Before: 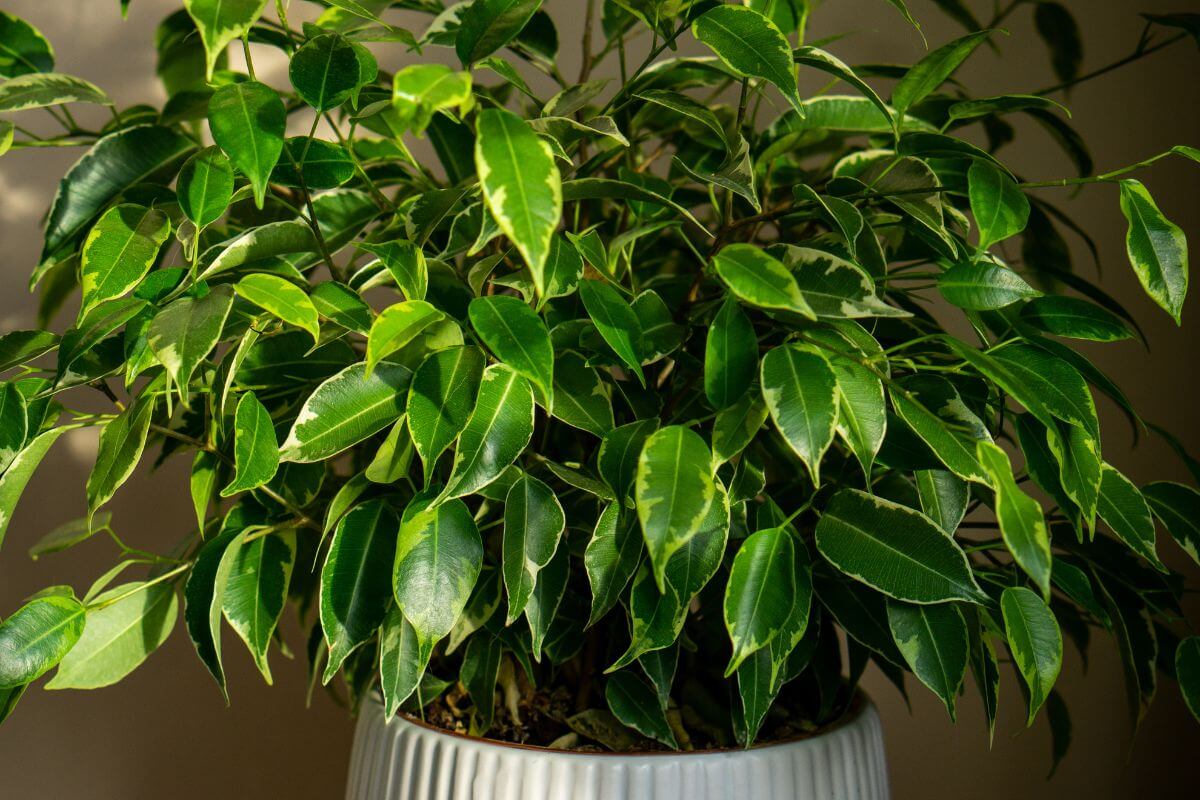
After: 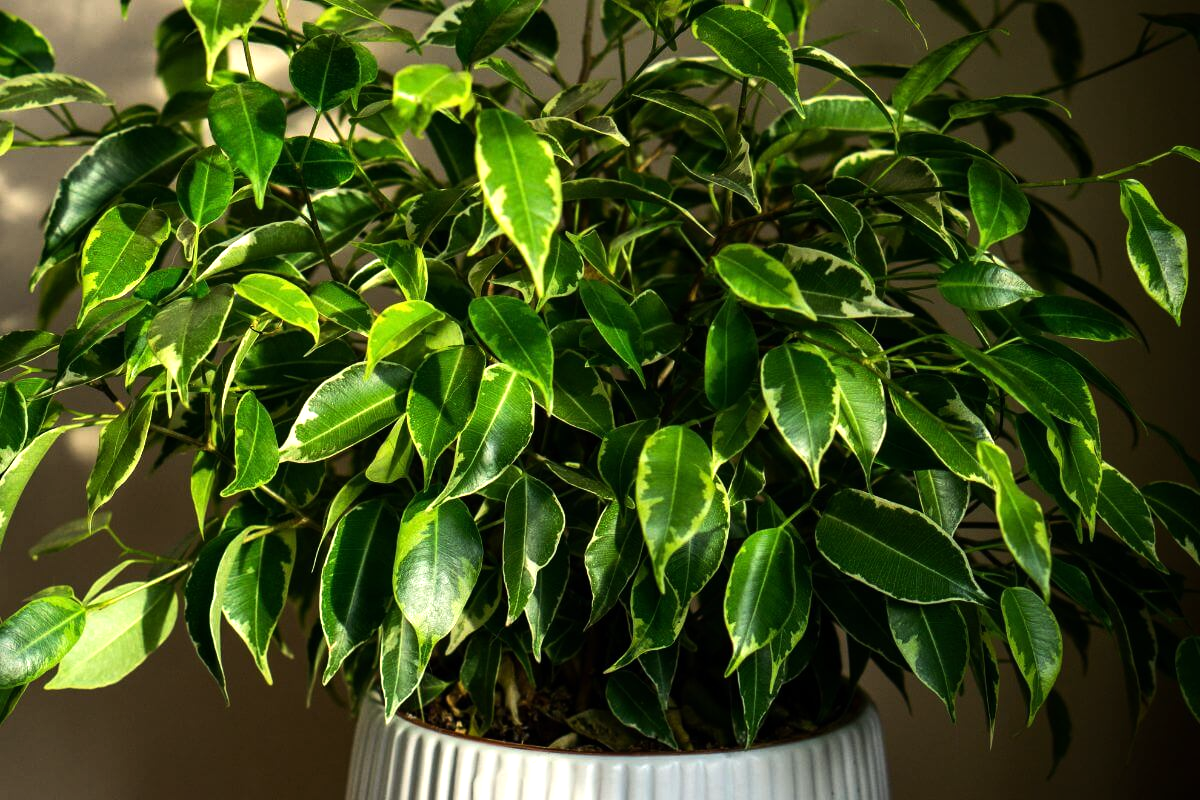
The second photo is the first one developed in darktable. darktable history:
tone equalizer: -8 EV -0.71 EV, -7 EV -0.722 EV, -6 EV -0.57 EV, -5 EV -0.385 EV, -3 EV 0.403 EV, -2 EV 0.6 EV, -1 EV 0.689 EV, +0 EV 0.774 EV, edges refinement/feathering 500, mask exposure compensation -1.57 EV, preserve details no
